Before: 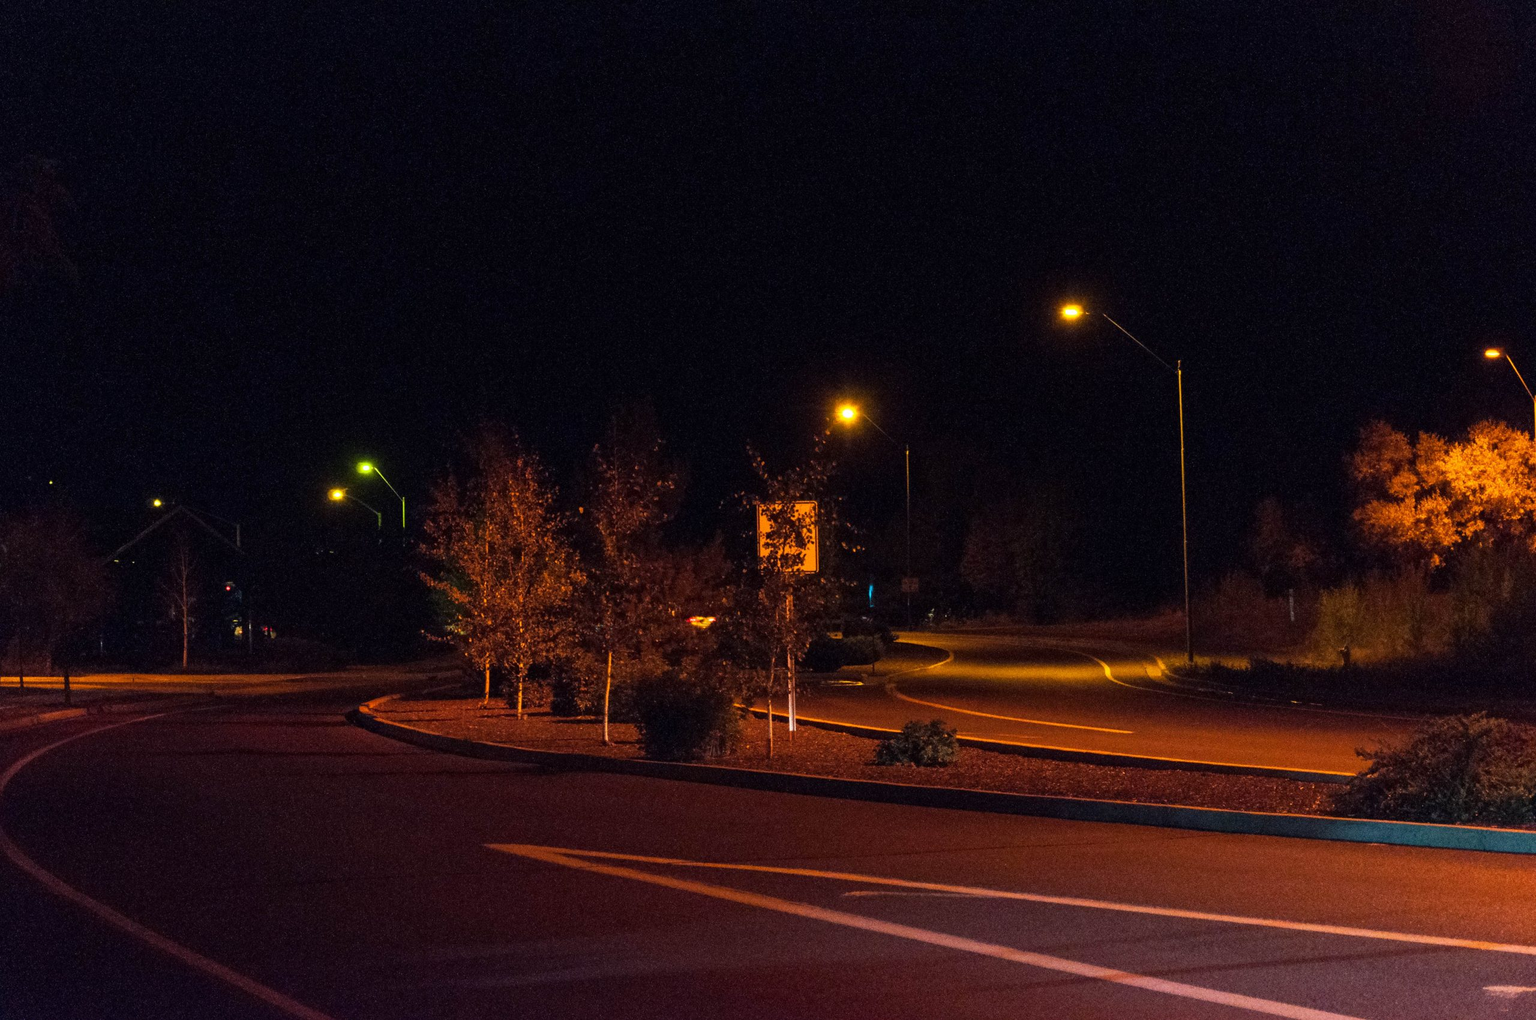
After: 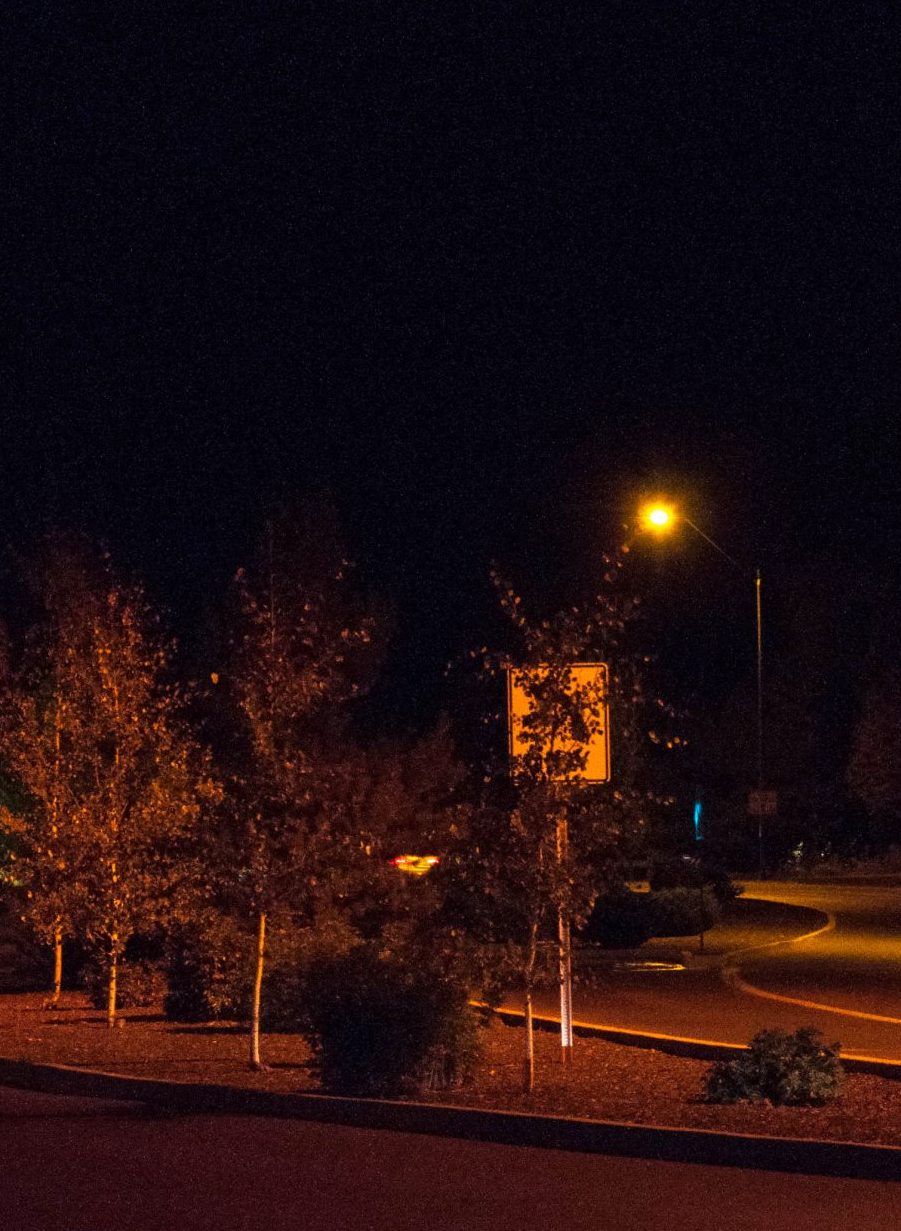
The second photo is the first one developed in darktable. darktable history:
crop and rotate: left 29.476%, top 10.214%, right 35.32%, bottom 17.333%
velvia: on, module defaults
